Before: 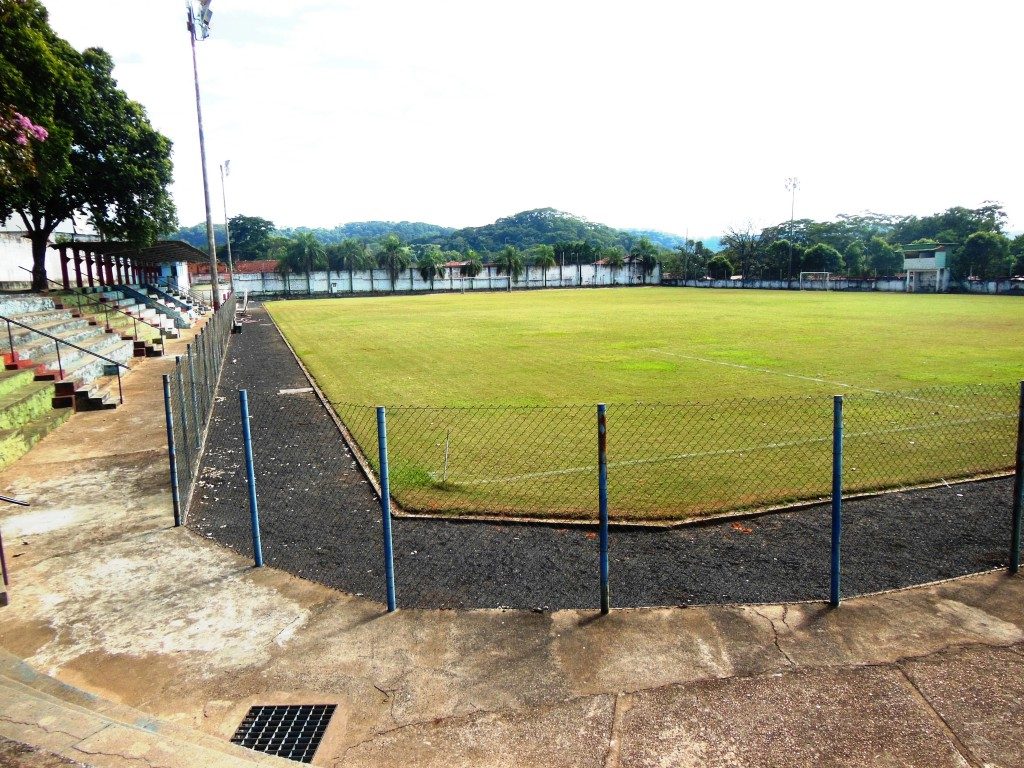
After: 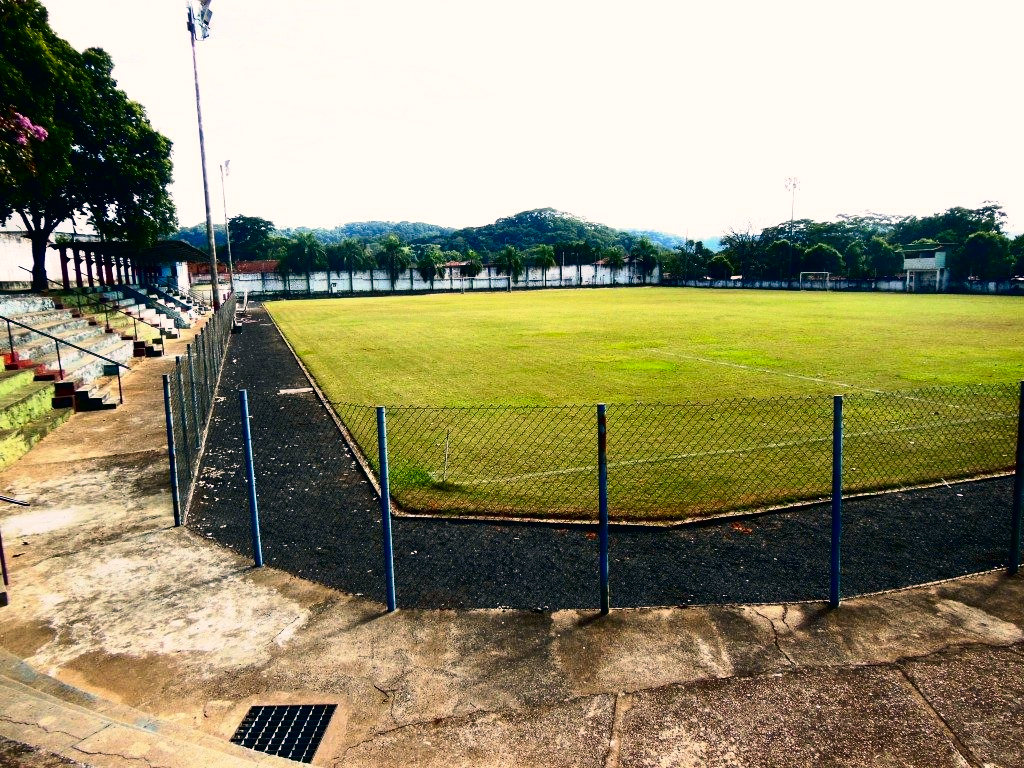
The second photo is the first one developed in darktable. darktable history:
color correction: highlights a* 5.38, highlights b* 5.35, shadows a* -4.69, shadows b* -5.28
contrast brightness saturation: contrast 0.238, brightness -0.238, saturation 0.139
